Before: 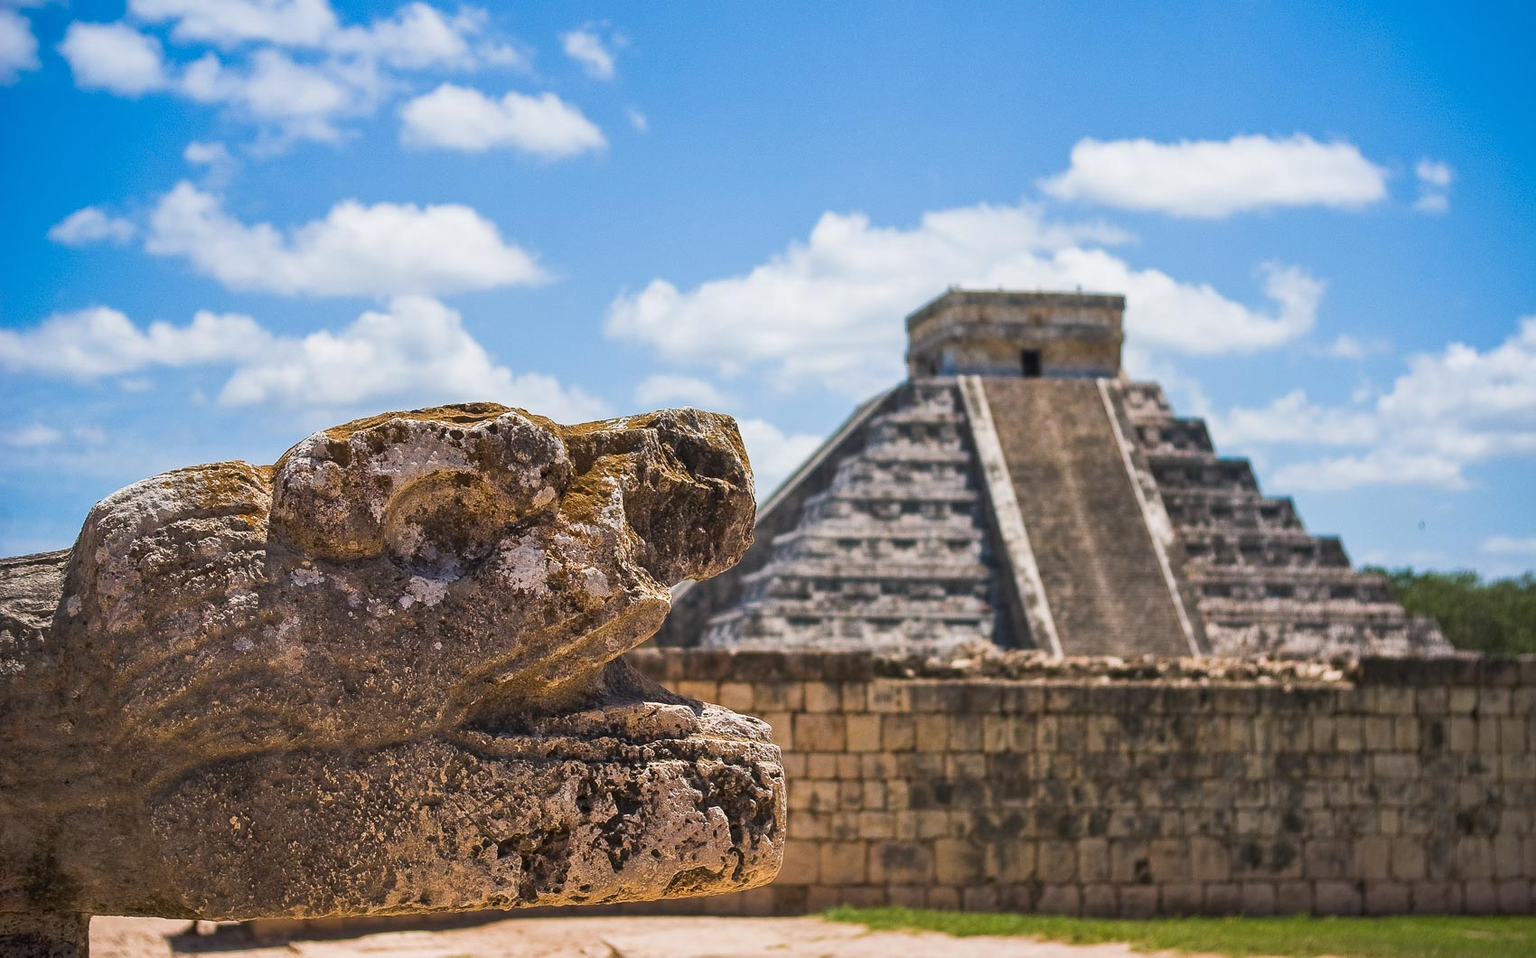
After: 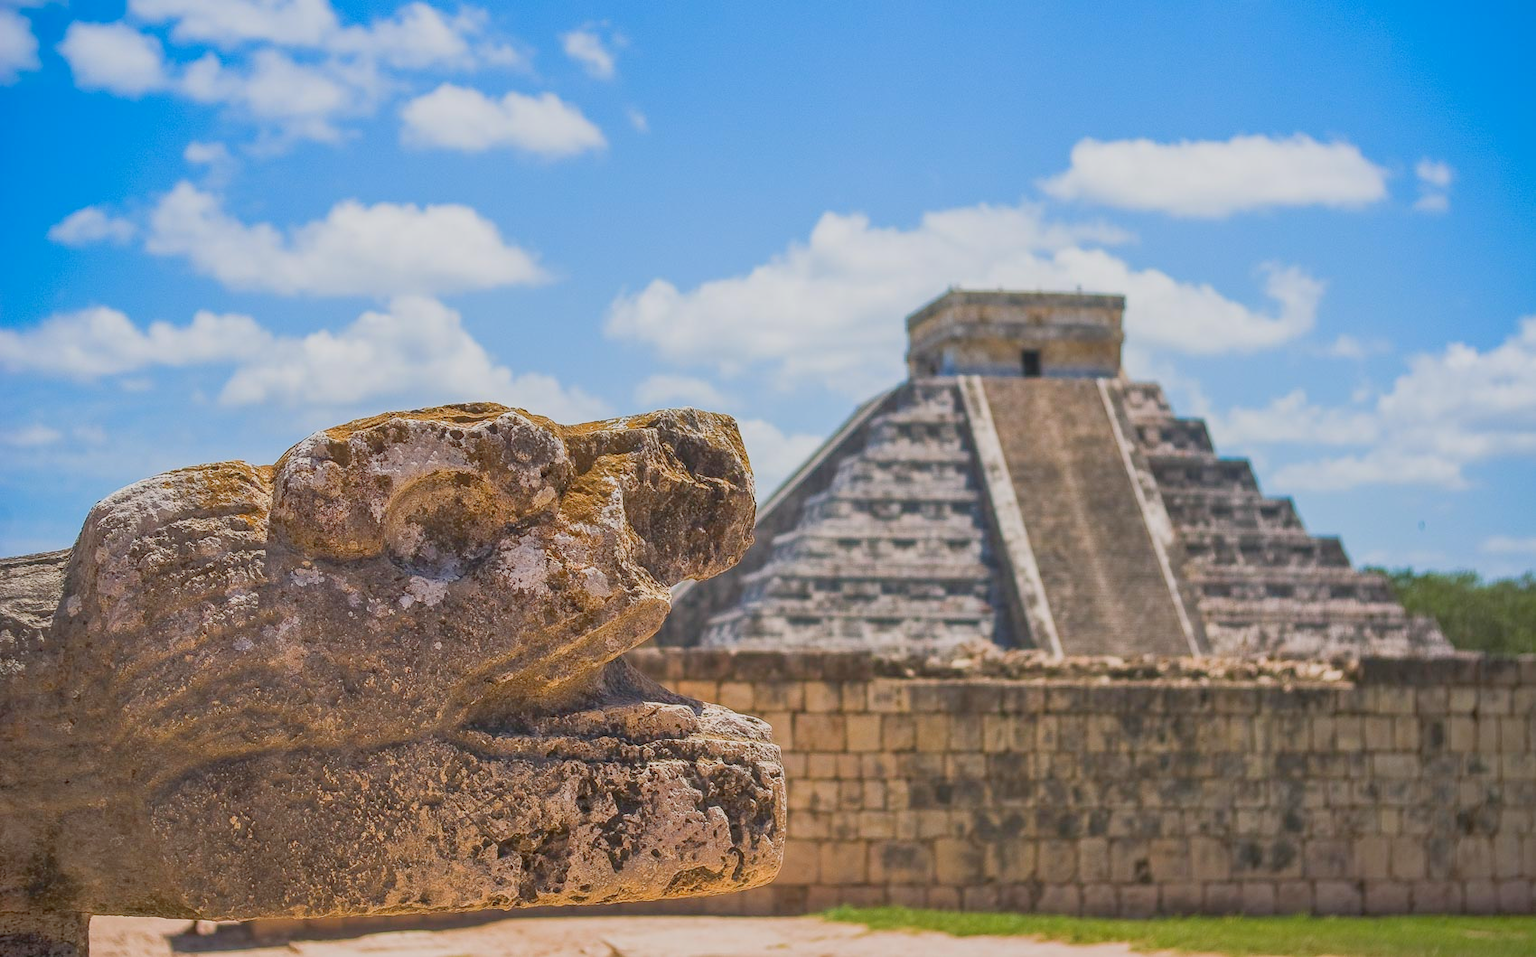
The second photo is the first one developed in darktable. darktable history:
color balance rgb: contrast -30%
local contrast: detail 110%
exposure: exposure 0.426 EV, compensate highlight preservation false
